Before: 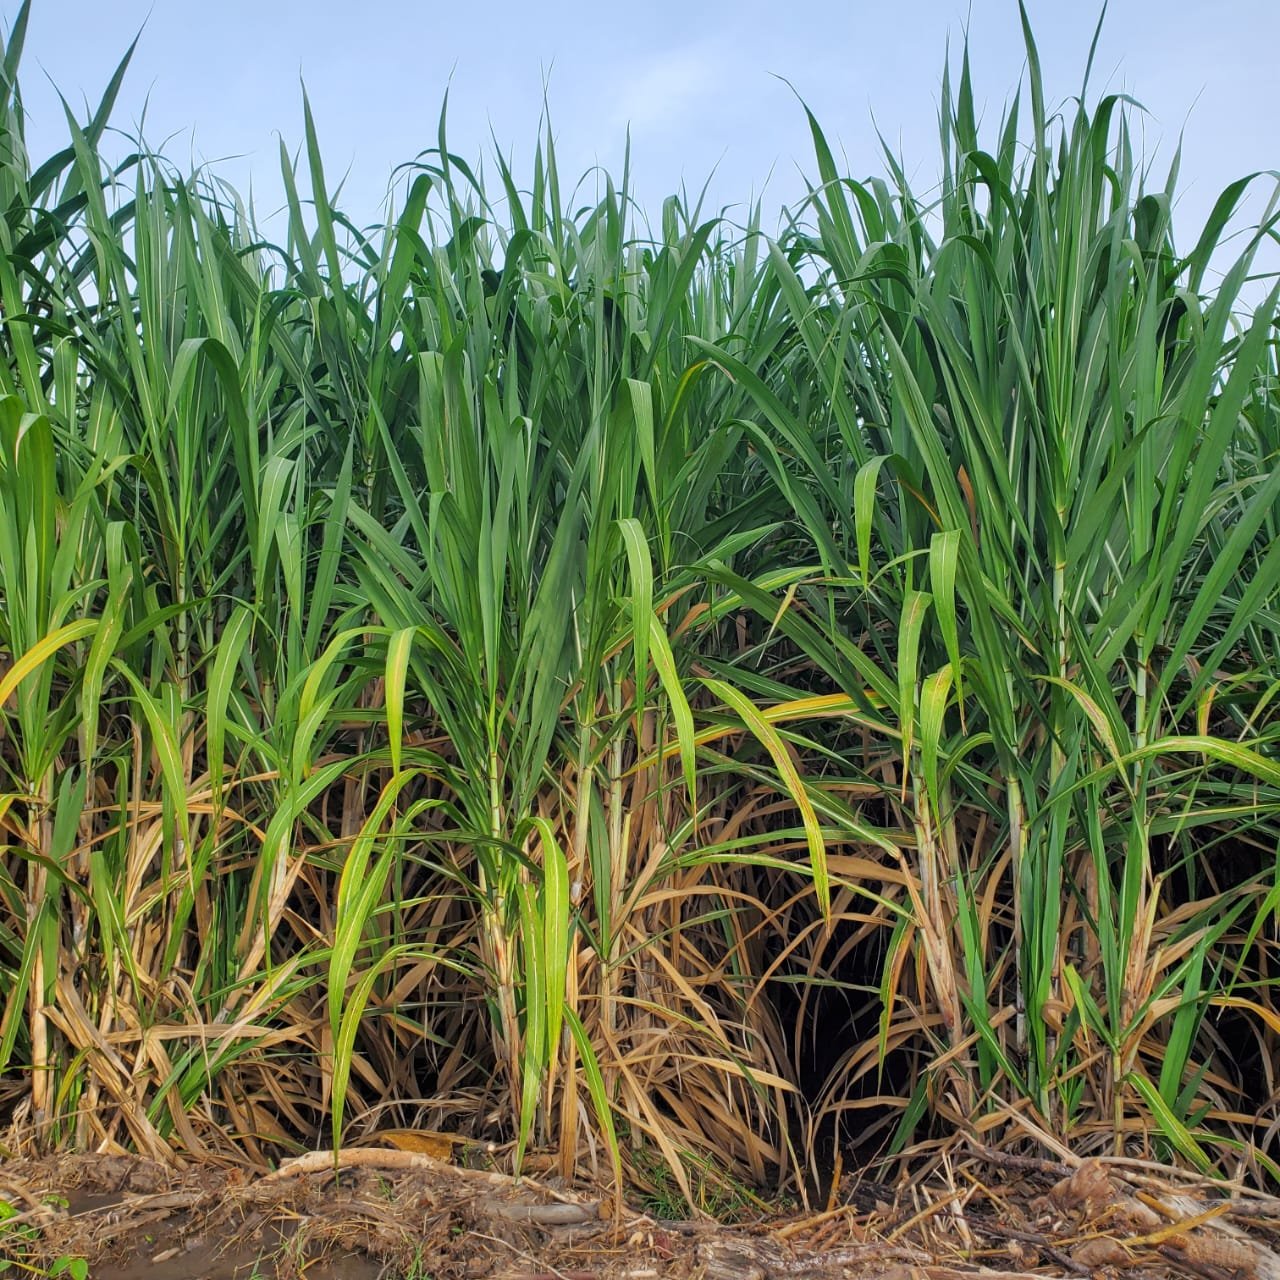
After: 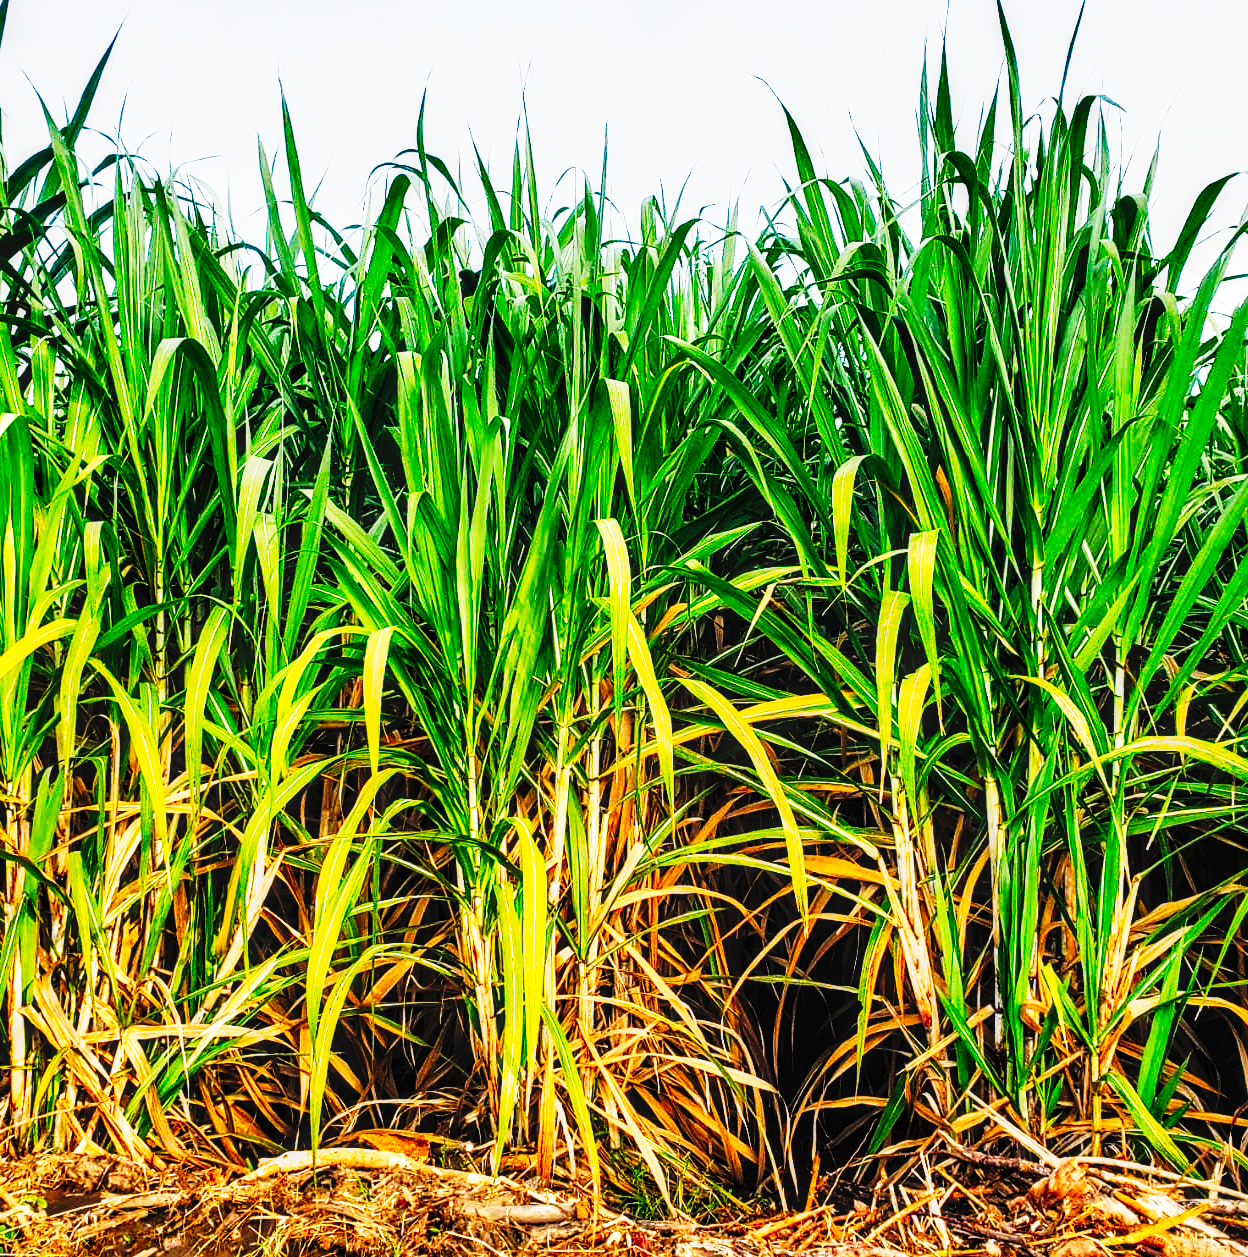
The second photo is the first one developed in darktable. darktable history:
local contrast: detail 130%
sharpen: amount 0.204
color calibration: x 0.33, y 0.346, temperature 5597.37 K
tone curve: curves: ch0 [(0, 0) (0.003, 0.003) (0.011, 0.006) (0.025, 0.012) (0.044, 0.02) (0.069, 0.023) (0.1, 0.029) (0.136, 0.037) (0.177, 0.058) (0.224, 0.084) (0.277, 0.137) (0.335, 0.209) (0.399, 0.336) (0.468, 0.478) (0.543, 0.63) (0.623, 0.789) (0.709, 0.903) (0.801, 0.967) (0.898, 0.987) (1, 1)], preserve colors none
base curve: curves: ch0 [(0, 0) (0.036, 0.025) (0.121, 0.166) (0.206, 0.329) (0.605, 0.79) (1, 1)], preserve colors none
shadows and highlights: soften with gaussian
levels: mode automatic
crop and rotate: left 1.739%, right 0.716%, bottom 1.748%
